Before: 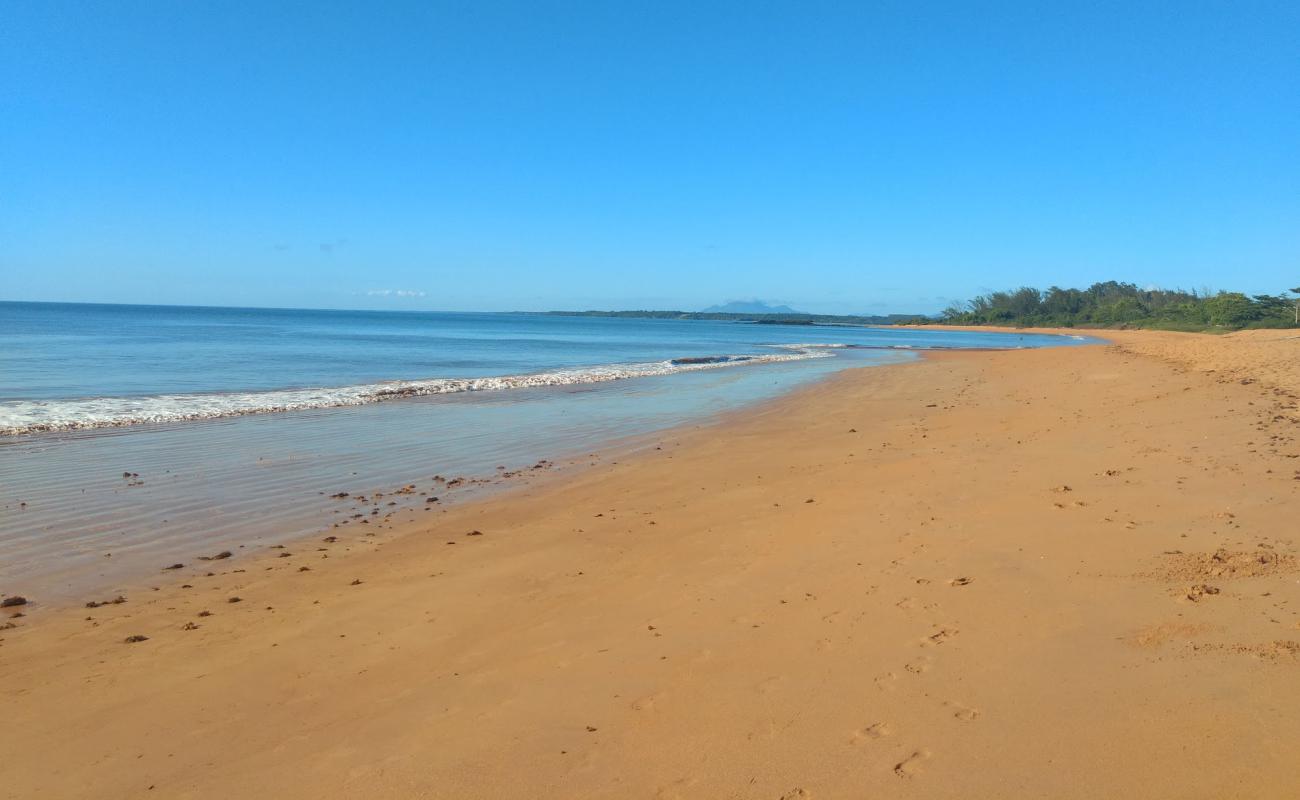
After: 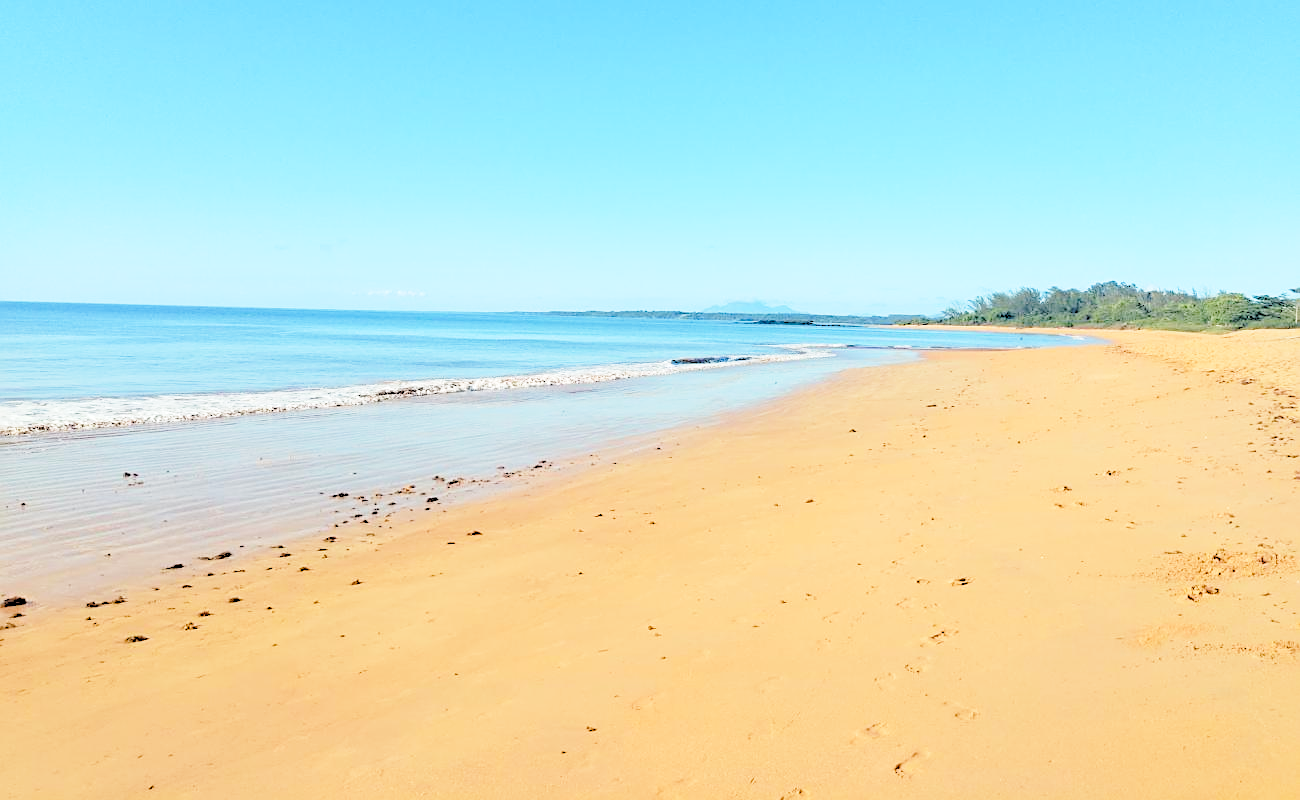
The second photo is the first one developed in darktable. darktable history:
rgb levels: levels [[0.027, 0.429, 0.996], [0, 0.5, 1], [0, 0.5, 1]]
white balance: emerald 1
sharpen: on, module defaults
base curve: curves: ch0 [(0, 0) (0.028, 0.03) (0.121, 0.232) (0.46, 0.748) (0.859, 0.968) (1, 1)], preserve colors none
